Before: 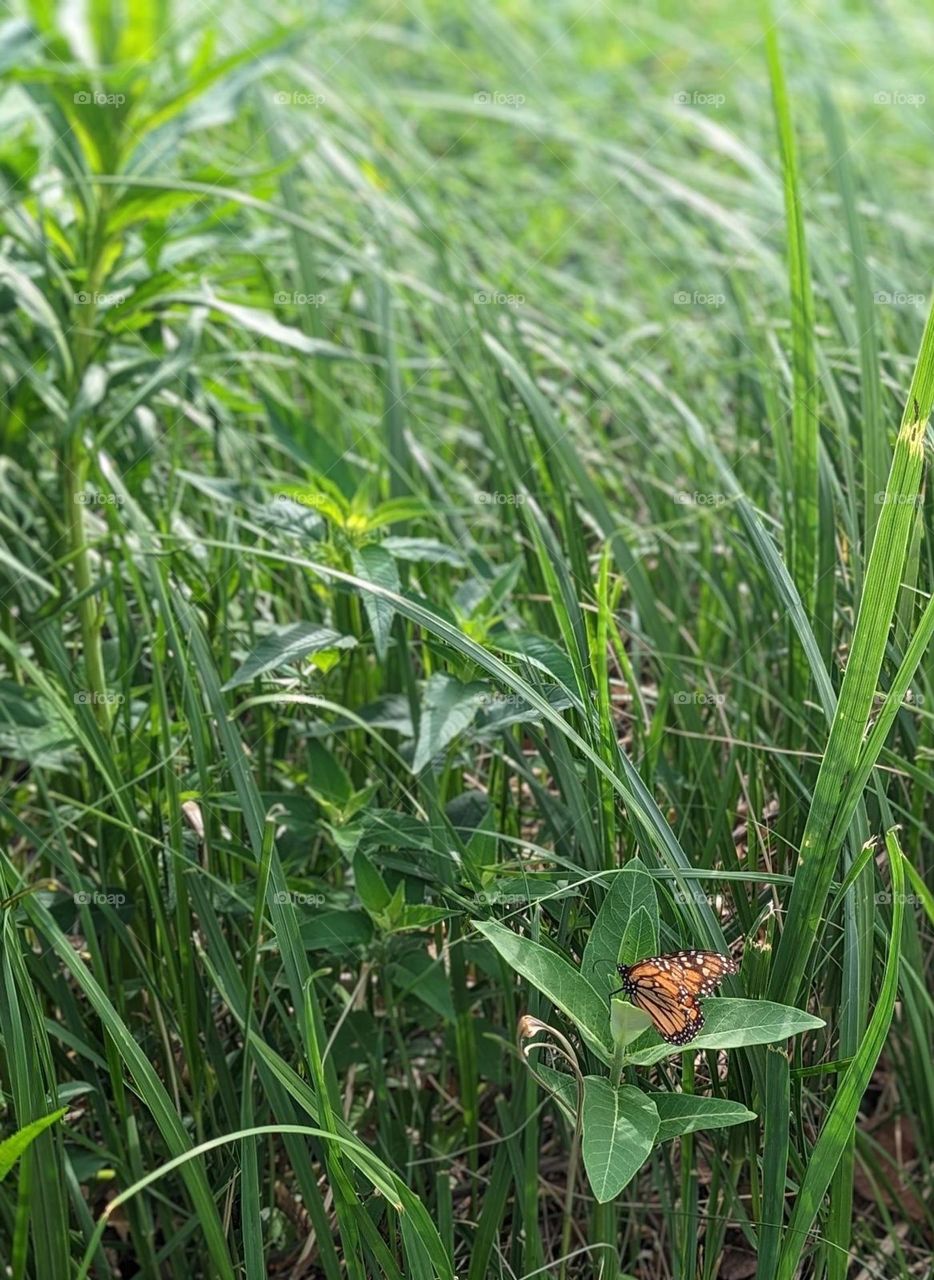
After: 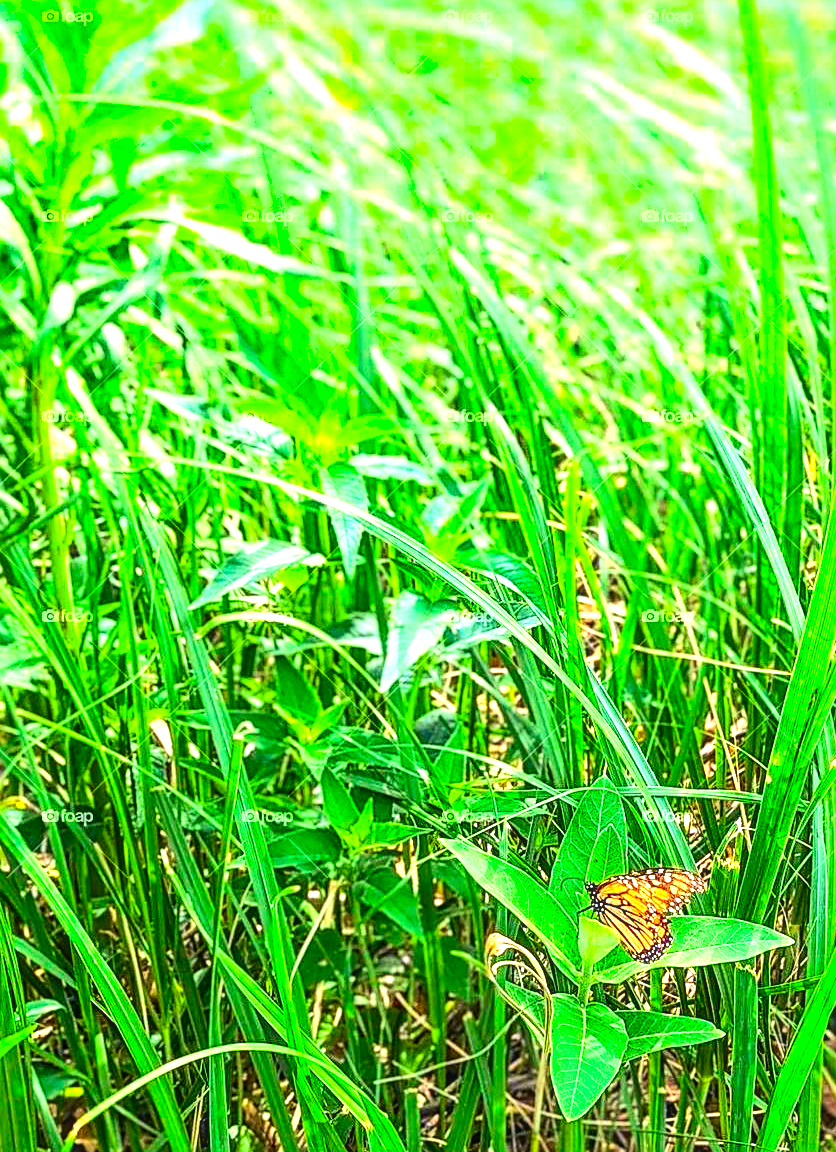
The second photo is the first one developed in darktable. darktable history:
crop: left 3.522%, top 6.469%, right 6.276%, bottom 3.233%
sharpen: amount 0.489
color balance rgb: linear chroma grading › global chroma 7.598%, perceptual saturation grading › global saturation 20%, perceptual saturation grading › highlights -49.167%, perceptual saturation grading › shadows 24.823%, perceptual brilliance grading › global brilliance 34.921%, perceptual brilliance grading › highlights 49.762%, perceptual brilliance grading › mid-tones 59.611%, perceptual brilliance grading › shadows 34.823%, global vibrance 14.715%
shadows and highlights: shadows 36.71, highlights -26.97, soften with gaussian
local contrast: on, module defaults
contrast brightness saturation: saturation 0.181
tone curve: curves: ch0 [(0, 0.03) (0.113, 0.087) (0.207, 0.184) (0.515, 0.612) (0.712, 0.793) (1, 0.946)]; ch1 [(0, 0) (0.172, 0.123) (0.317, 0.279) (0.407, 0.401) (0.476, 0.482) (0.505, 0.499) (0.534, 0.534) (0.632, 0.645) (0.726, 0.745) (1, 1)]; ch2 [(0, 0) (0.411, 0.424) (0.505, 0.505) (0.521, 0.524) (0.541, 0.569) (0.65, 0.699) (1, 1)], color space Lab, independent channels, preserve colors none
